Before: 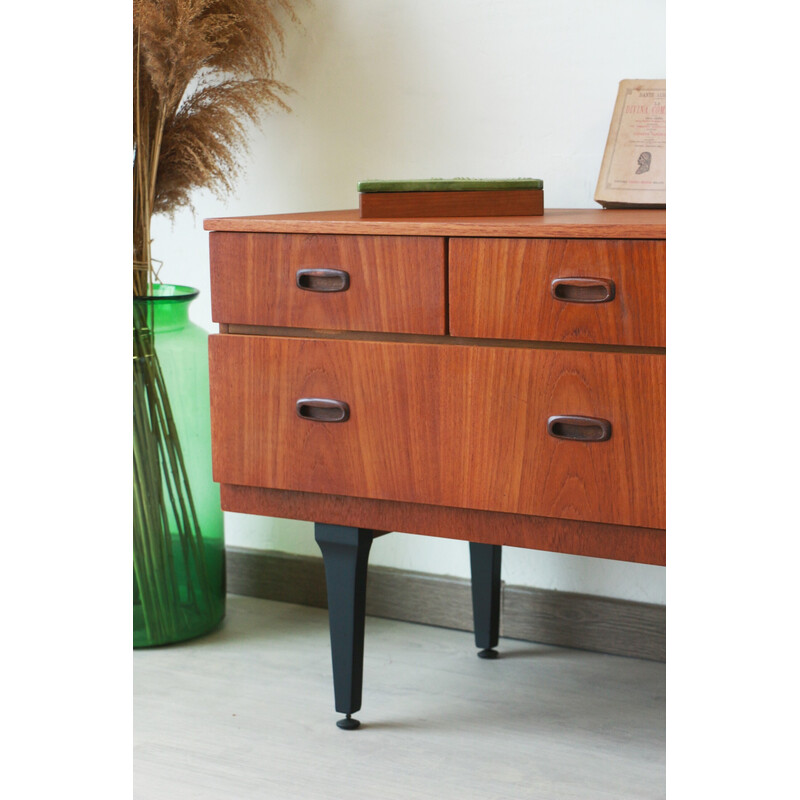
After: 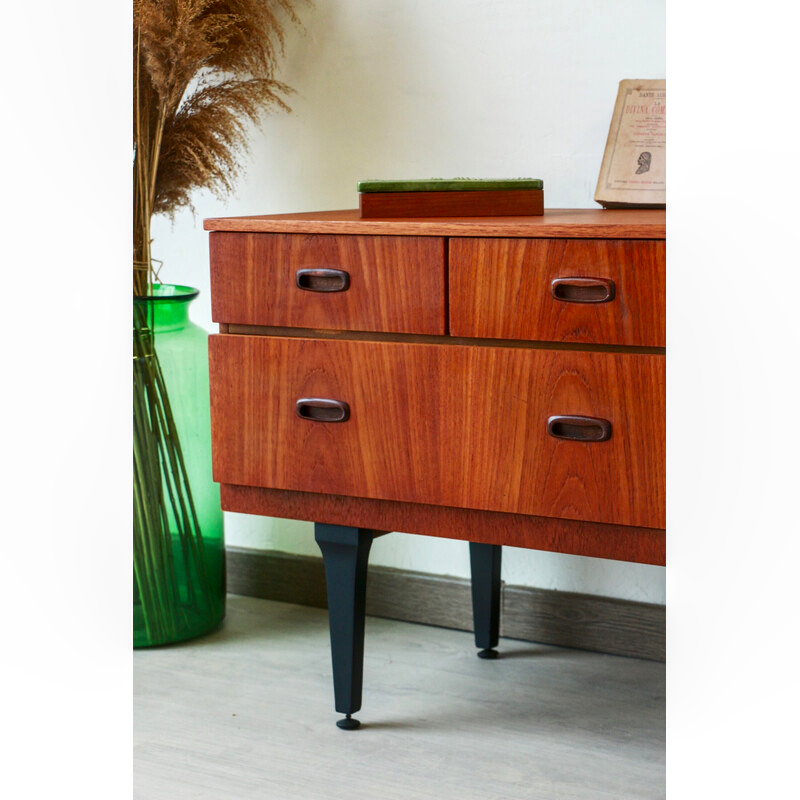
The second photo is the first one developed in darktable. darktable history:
tone equalizer: on, module defaults
contrast brightness saturation: contrast 0.12, brightness -0.12, saturation 0.2
local contrast: on, module defaults
